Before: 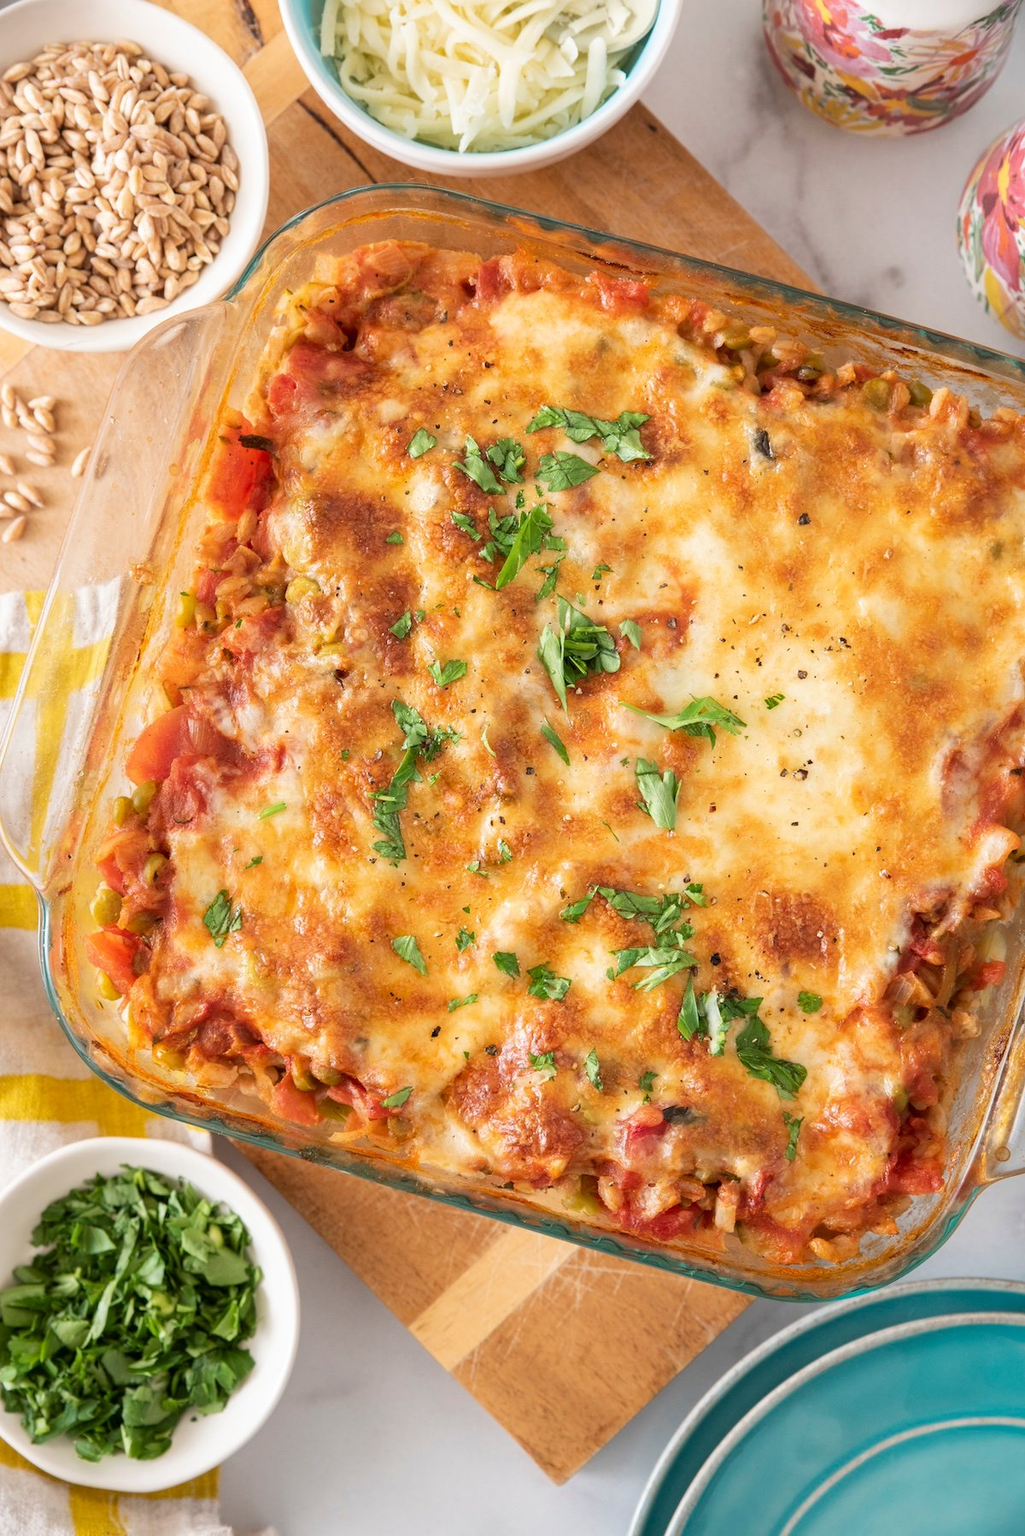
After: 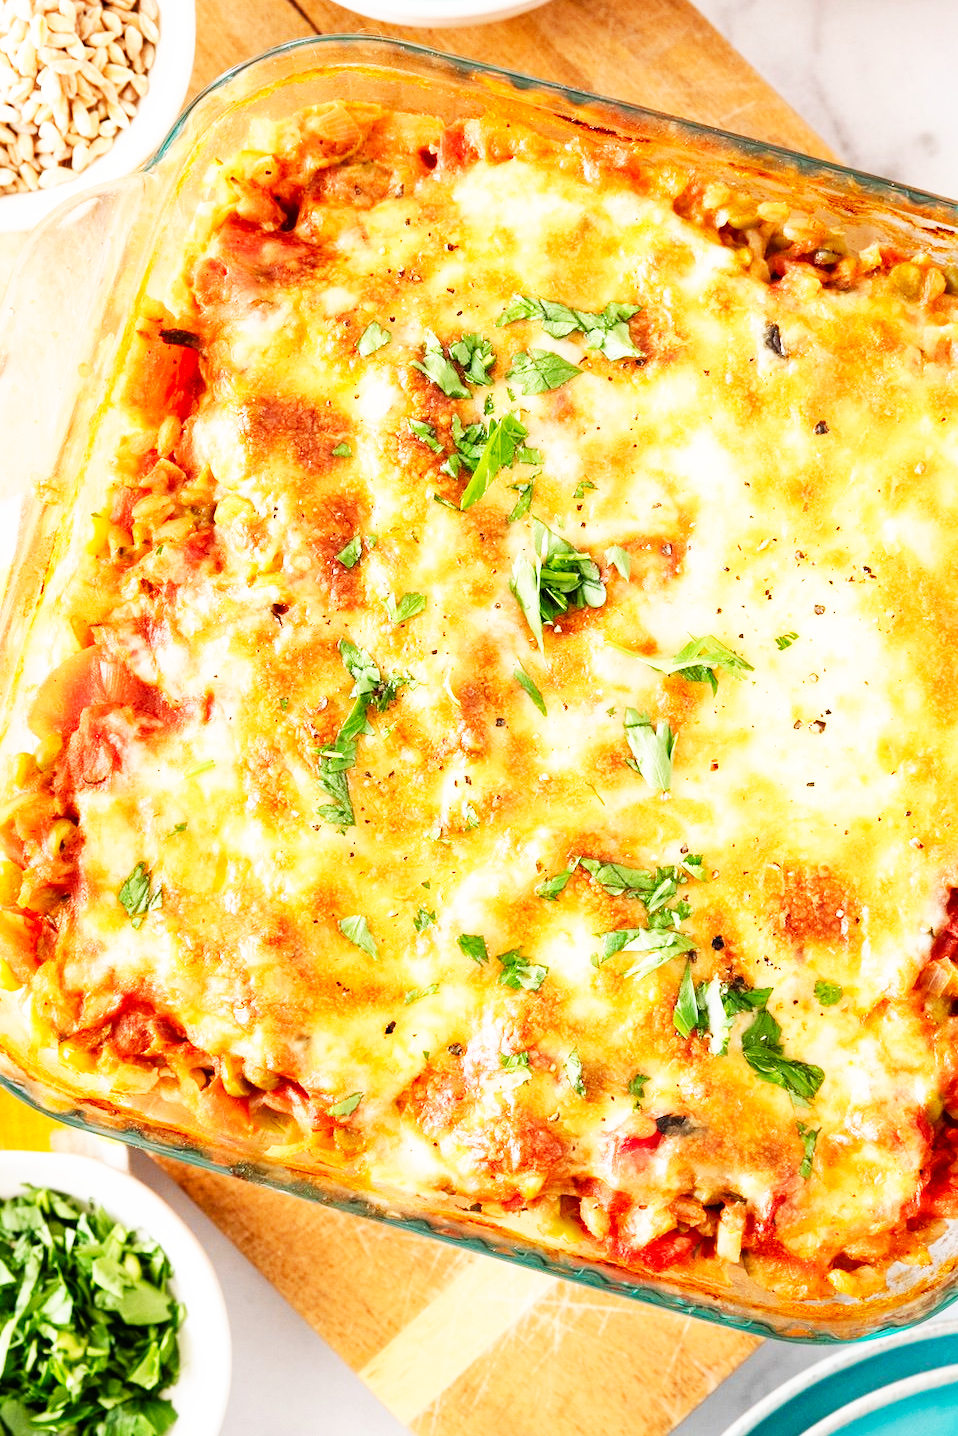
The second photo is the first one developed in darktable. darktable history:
base curve: curves: ch0 [(0, 0) (0.007, 0.004) (0.027, 0.03) (0.046, 0.07) (0.207, 0.54) (0.442, 0.872) (0.673, 0.972) (1, 1)], preserve colors none
crop and rotate: left 10.071%, top 10.071%, right 10.02%, bottom 10.02%
